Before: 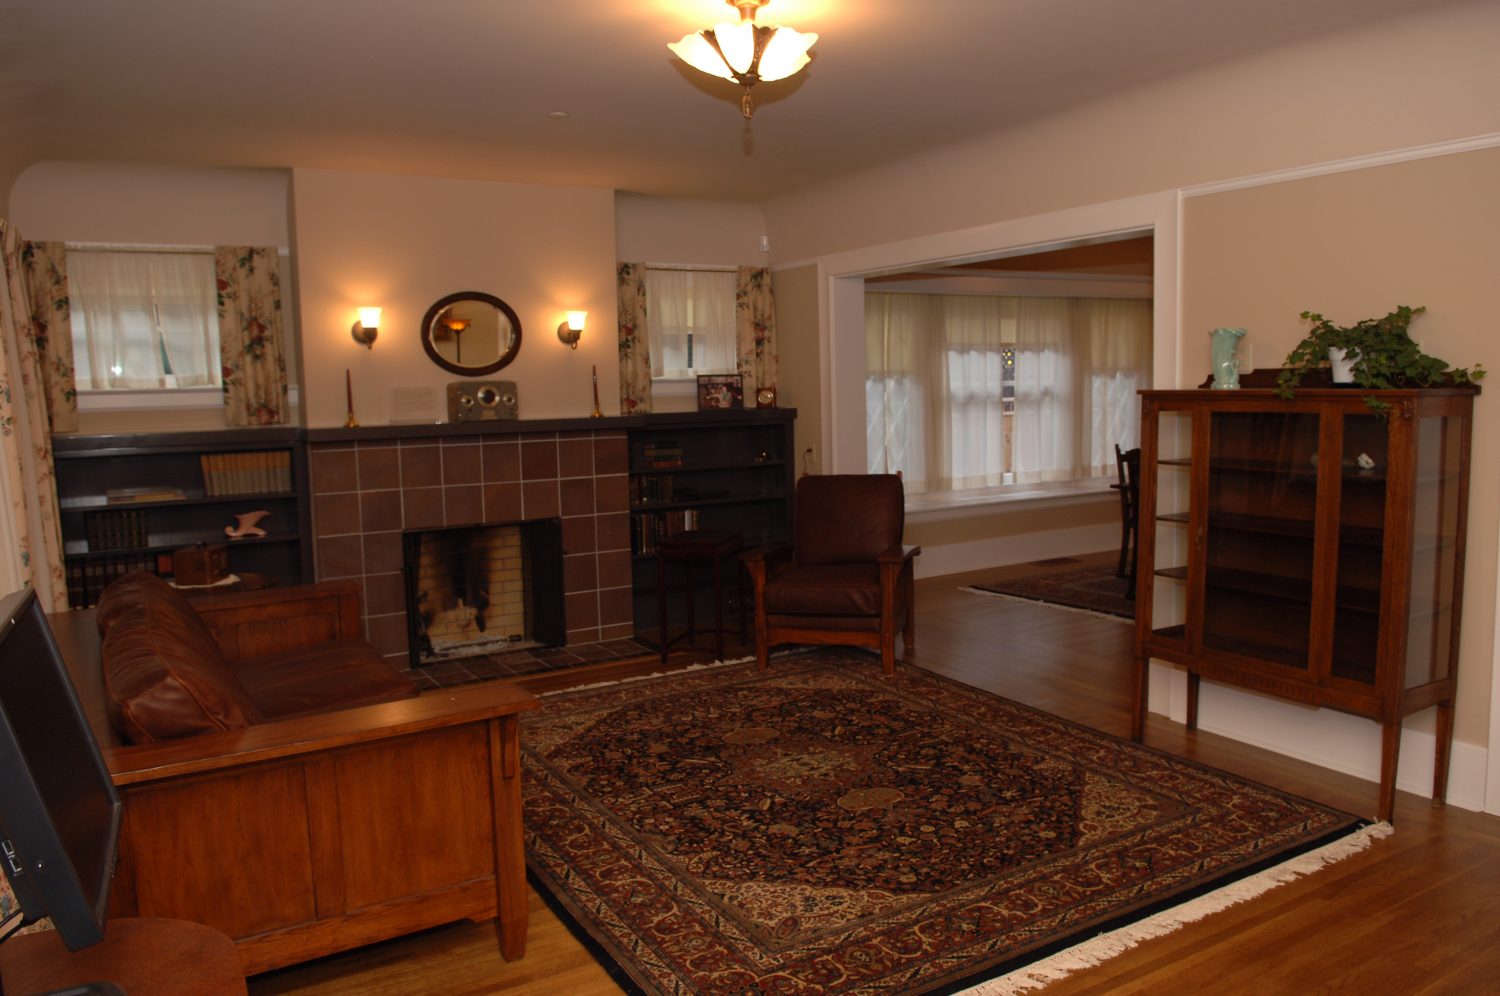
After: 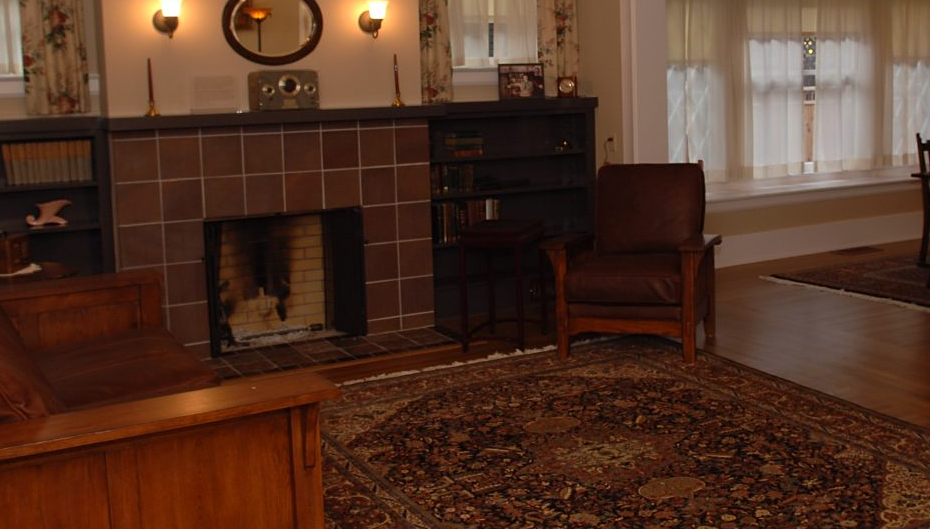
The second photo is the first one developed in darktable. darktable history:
sharpen: amount 0.2
crop: left 13.312%, top 31.28%, right 24.627%, bottom 15.582%
